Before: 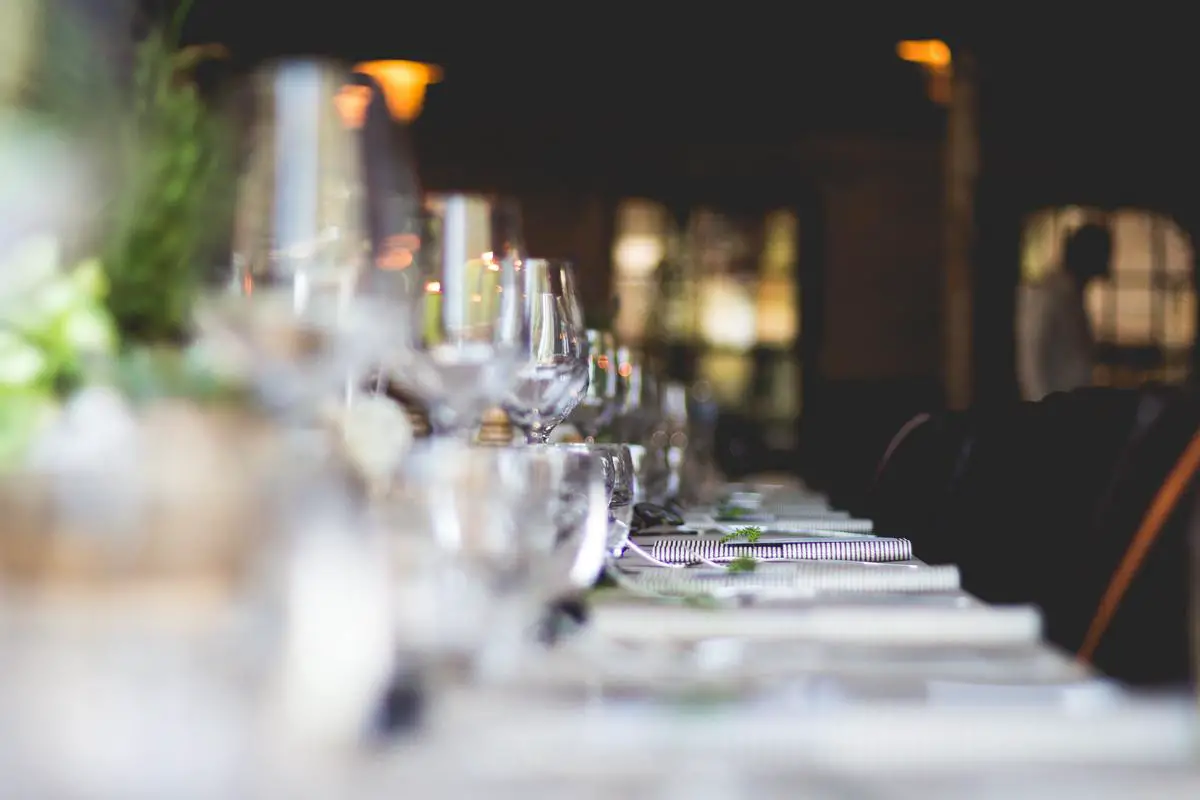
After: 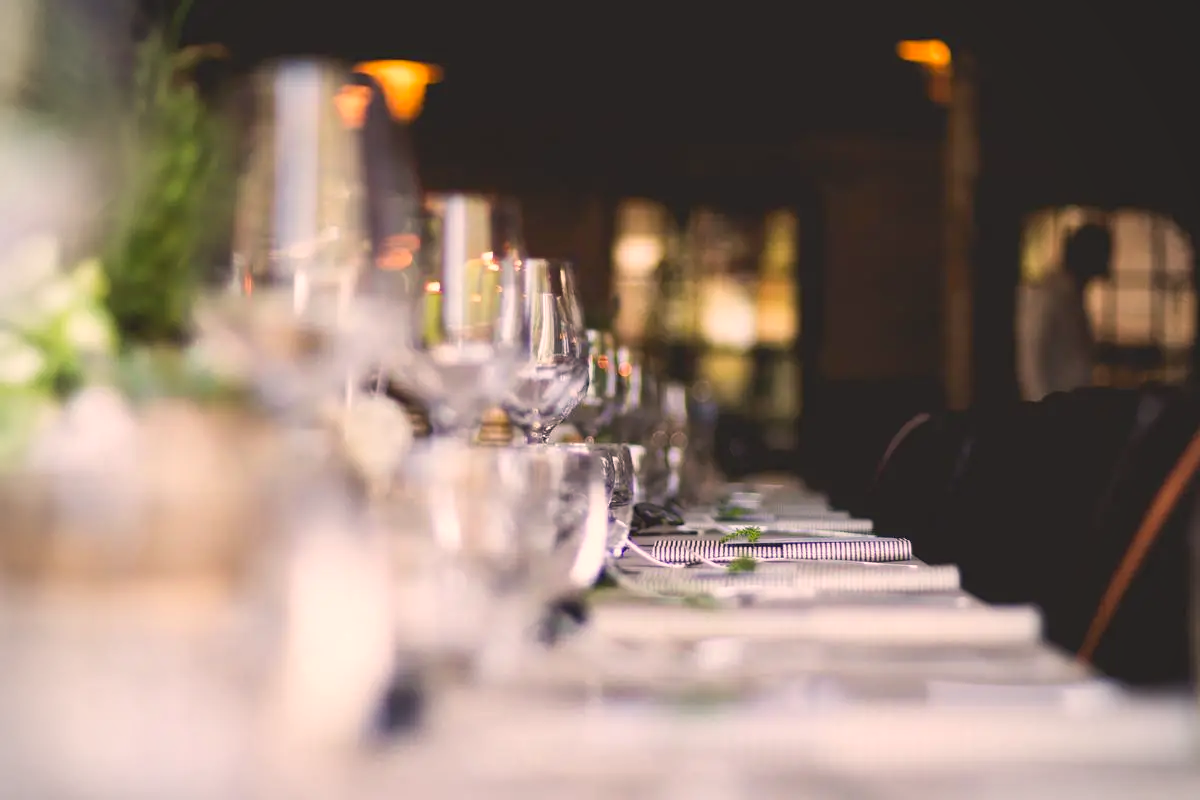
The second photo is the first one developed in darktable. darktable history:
vignetting: brightness -0.167
color correction: highlights a* 11.96, highlights b* 11.58
